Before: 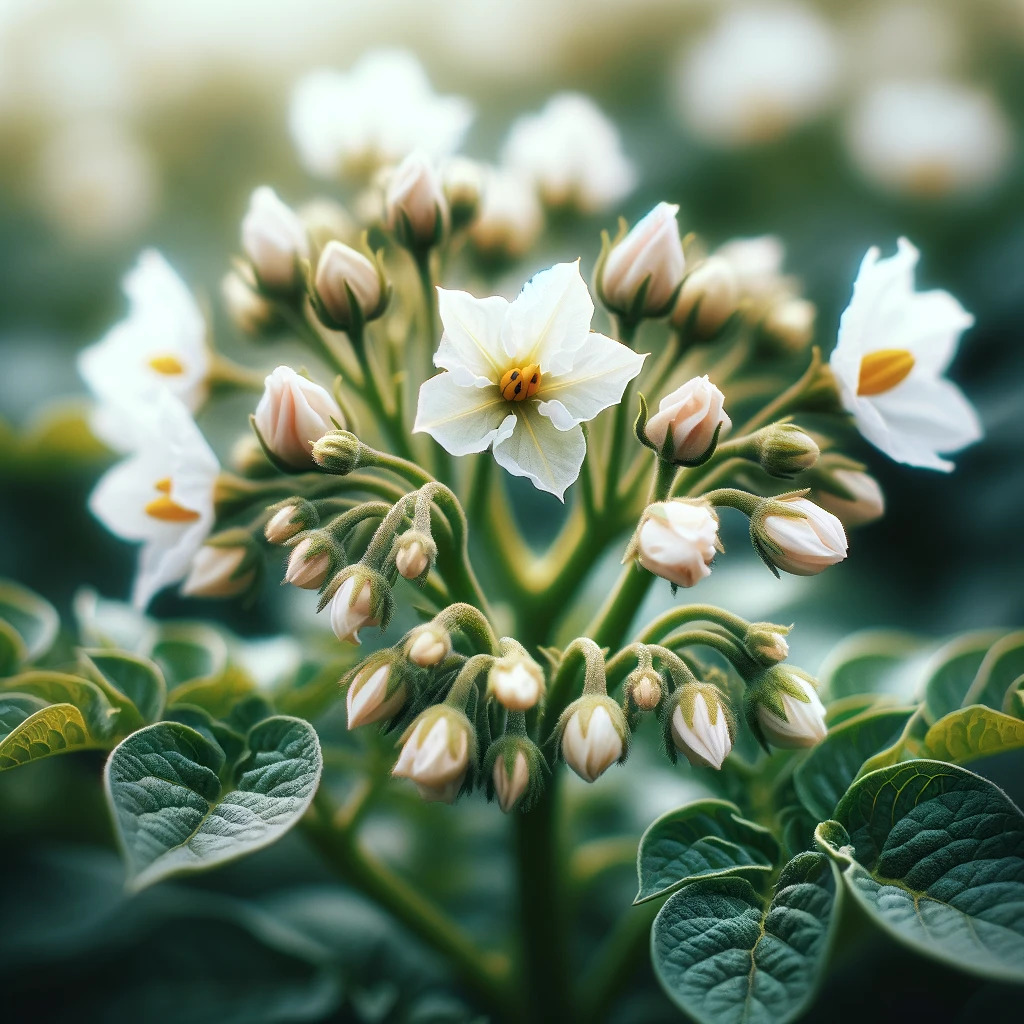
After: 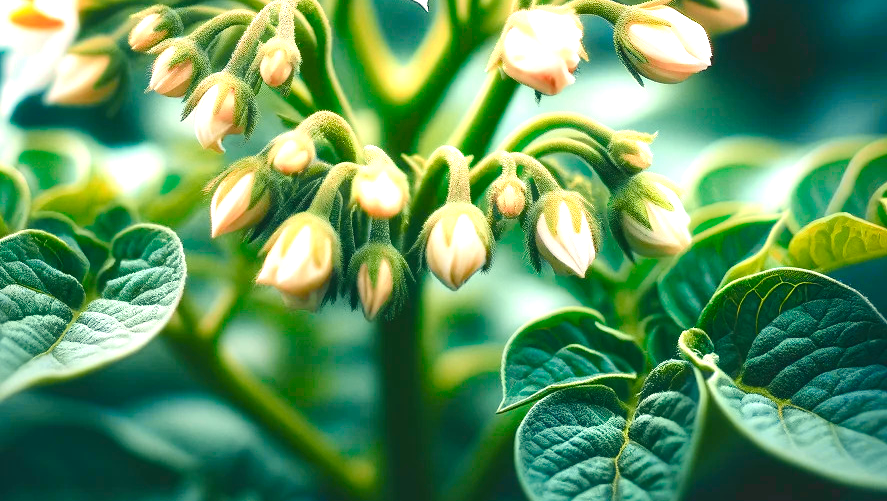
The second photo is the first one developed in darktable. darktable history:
crop and rotate: left 13.306%, top 48.129%, bottom 2.928%
tone curve: curves: ch0 [(0, 0) (0.068, 0.031) (0.175, 0.132) (0.337, 0.304) (0.498, 0.511) (0.748, 0.762) (0.993, 0.954)]; ch1 [(0, 0) (0.294, 0.184) (0.359, 0.34) (0.362, 0.35) (0.43, 0.41) (0.476, 0.457) (0.499, 0.5) (0.529, 0.523) (0.677, 0.762) (1, 1)]; ch2 [(0, 0) (0.431, 0.419) (0.495, 0.502) (0.524, 0.534) (0.557, 0.56) (0.634, 0.654) (0.728, 0.722) (1, 1)], color space Lab, independent channels, preserve colors none
exposure: black level correction 0, exposure 1.2 EV, compensate highlight preservation false
color balance rgb: shadows lift › chroma 3%, shadows lift › hue 280.8°, power › hue 330°, highlights gain › chroma 3%, highlights gain › hue 75.6°, global offset › luminance 1.5%, perceptual saturation grading › global saturation 20%, perceptual saturation grading › highlights -25%, perceptual saturation grading › shadows 50%, global vibrance 30%
